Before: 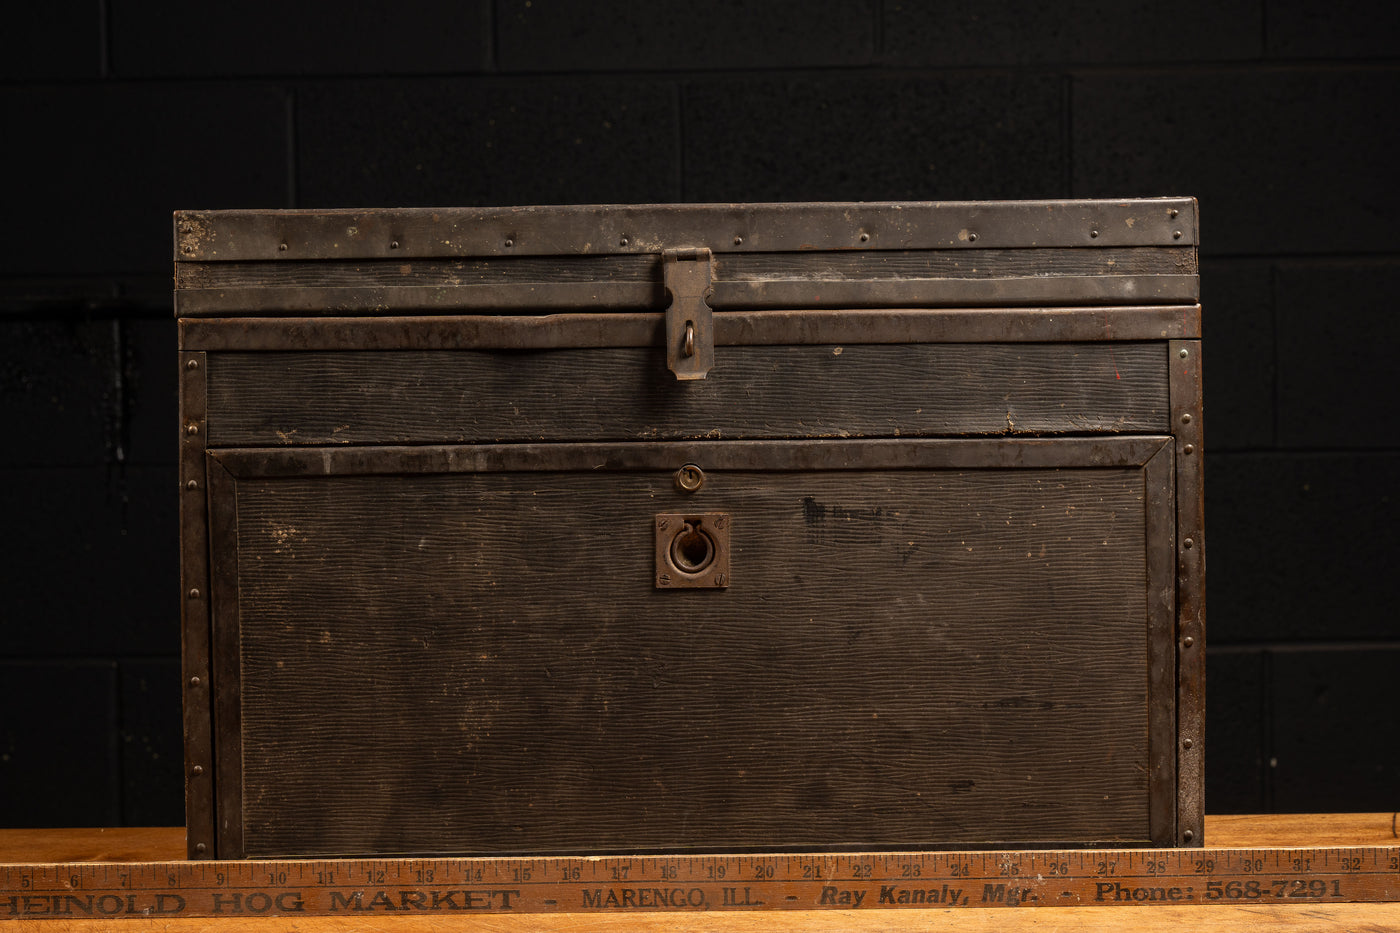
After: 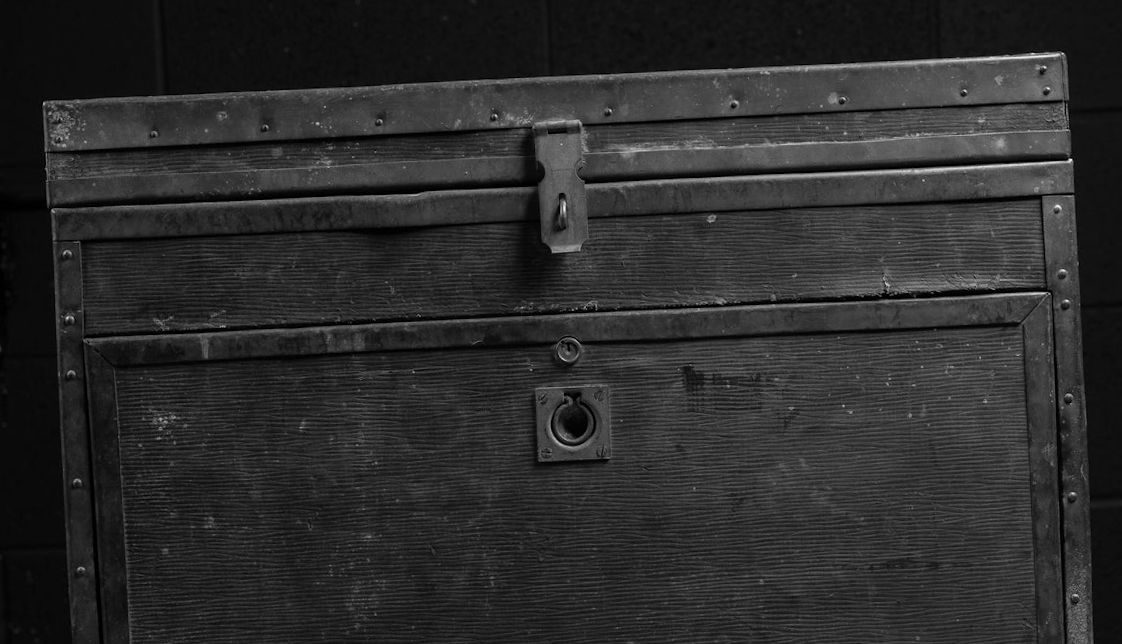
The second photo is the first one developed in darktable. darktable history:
crop: left 7.856%, top 11.836%, right 10.12%, bottom 15.387%
monochrome: a 2.21, b -1.33, size 2.2
rotate and perspective: rotation -2°, crop left 0.022, crop right 0.978, crop top 0.049, crop bottom 0.951
